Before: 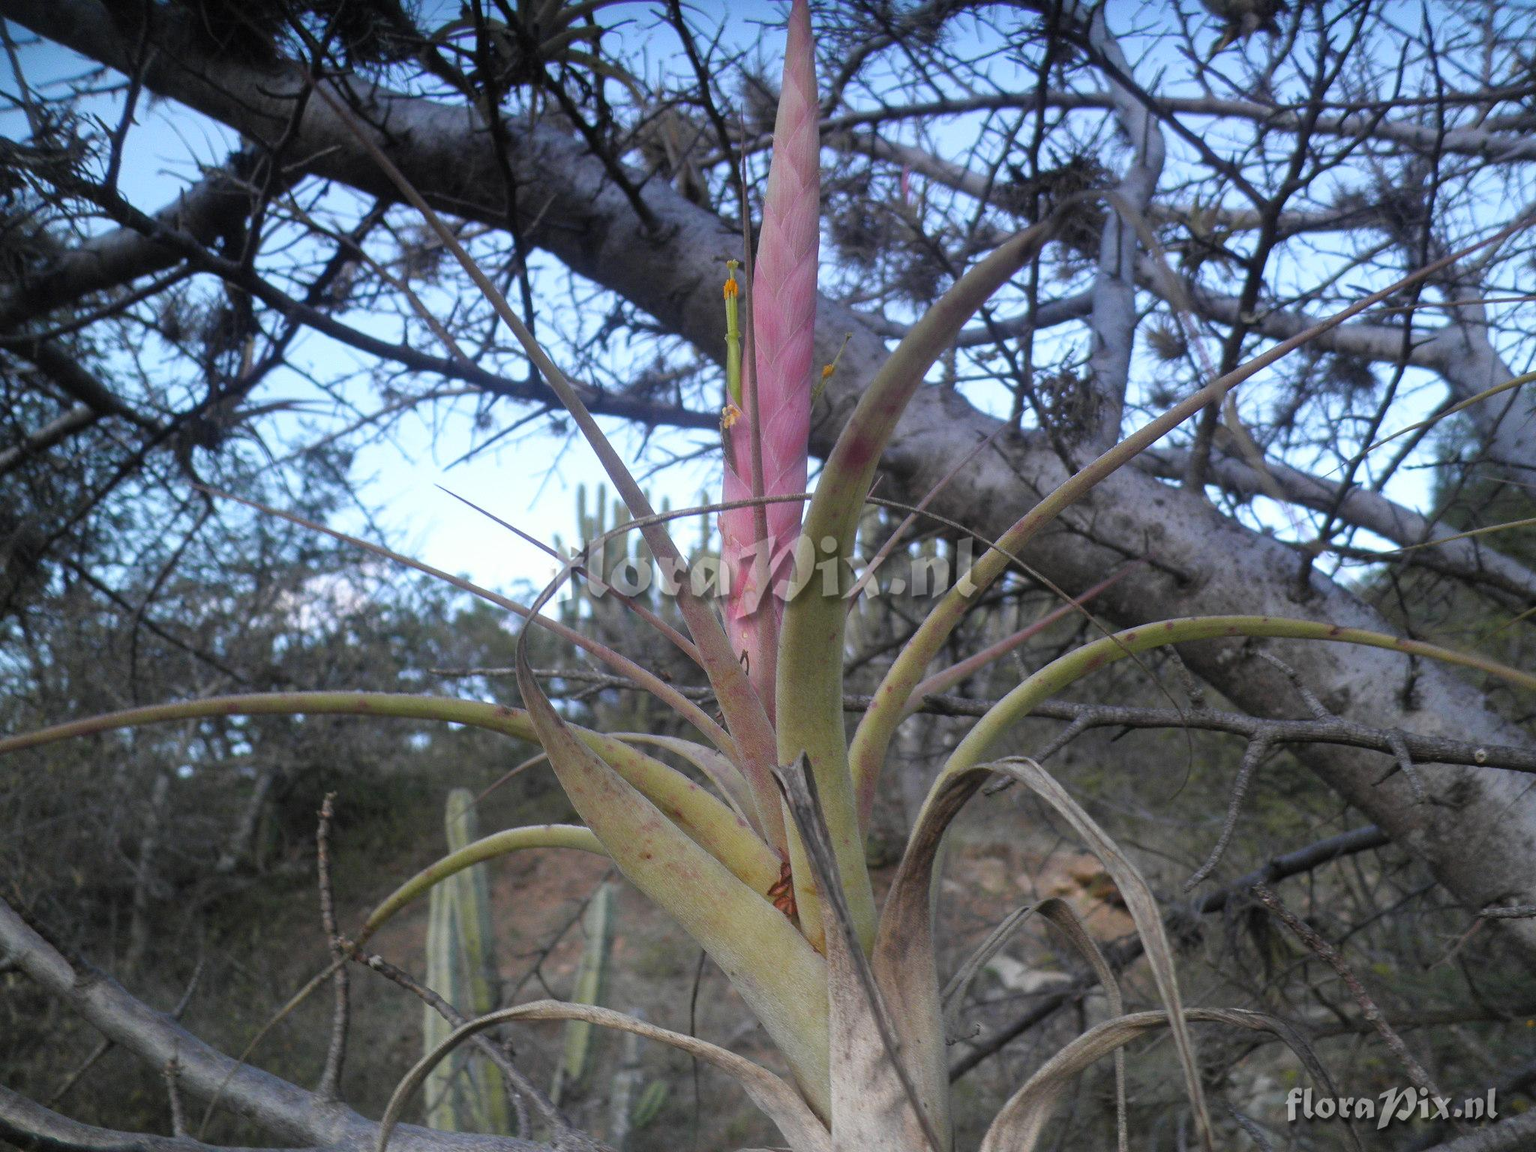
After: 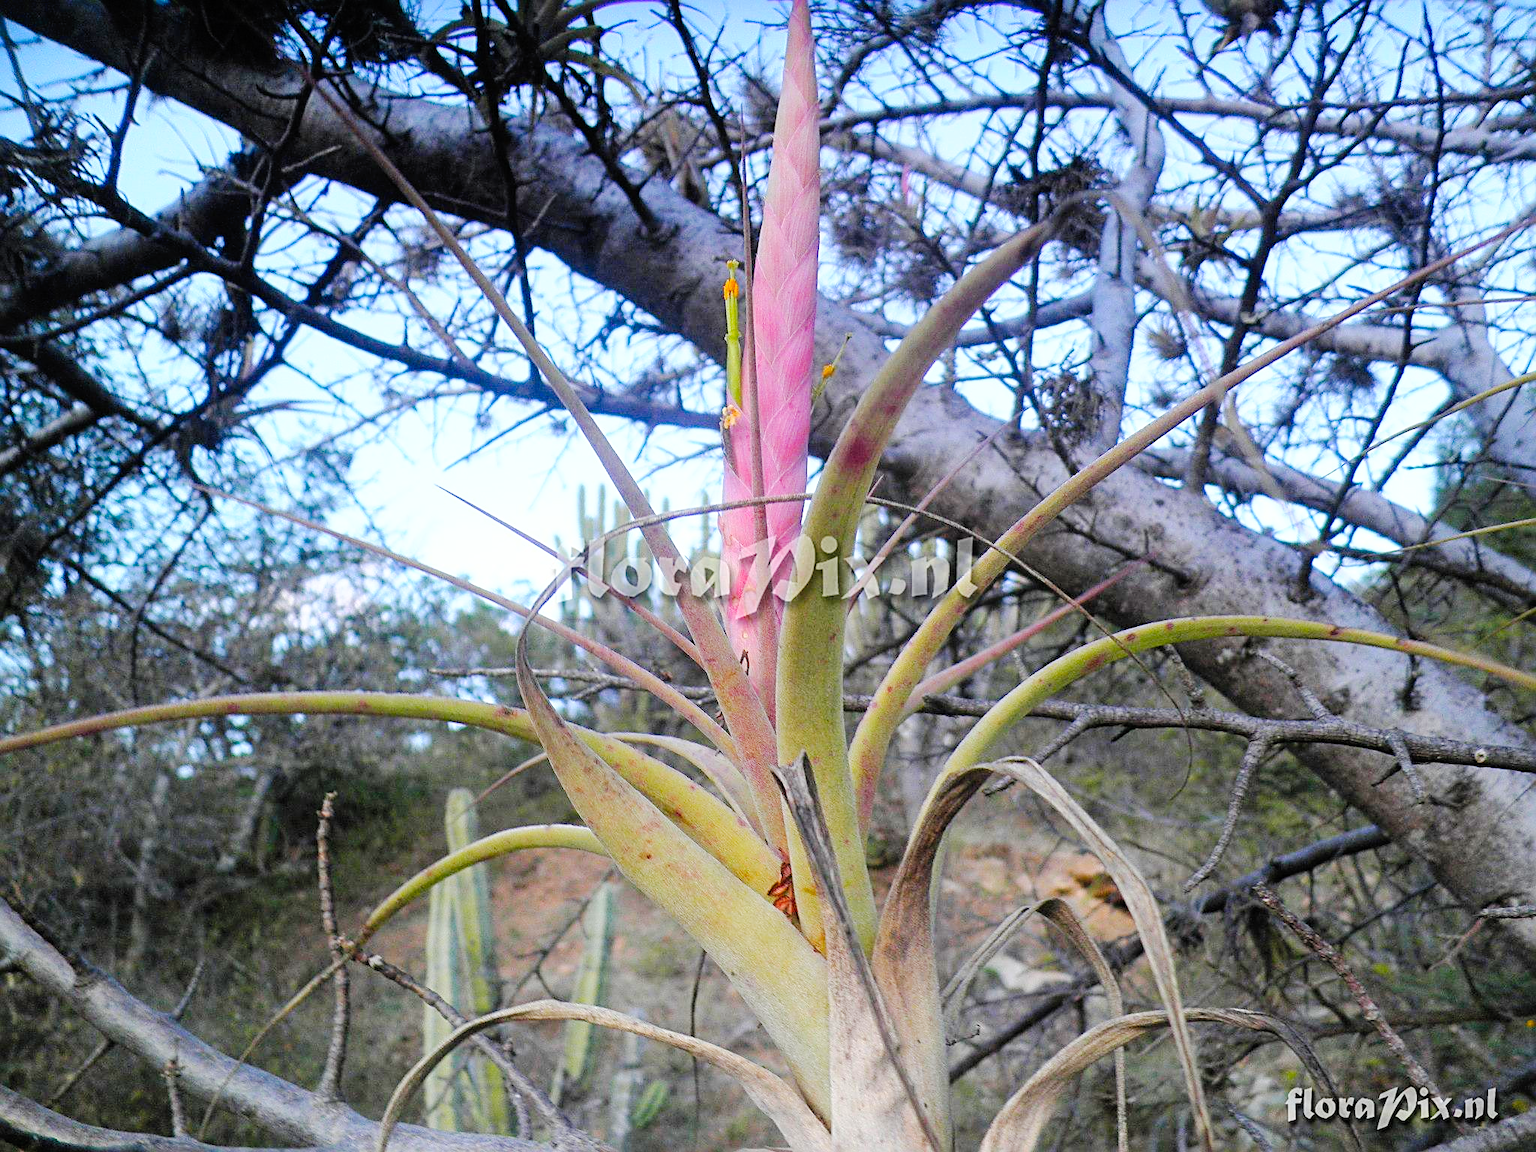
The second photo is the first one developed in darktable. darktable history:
sharpen: radius 2.538, amount 0.633
tone curve: curves: ch0 [(0, 0) (0.003, 0) (0.011, 0.001) (0.025, 0.003) (0.044, 0.005) (0.069, 0.011) (0.1, 0.021) (0.136, 0.035) (0.177, 0.079) (0.224, 0.134) (0.277, 0.219) (0.335, 0.315) (0.399, 0.42) (0.468, 0.529) (0.543, 0.636) (0.623, 0.727) (0.709, 0.805) (0.801, 0.88) (0.898, 0.957) (1, 1)], preserve colors none
contrast brightness saturation: contrast 0.07, brightness 0.178, saturation 0.42
